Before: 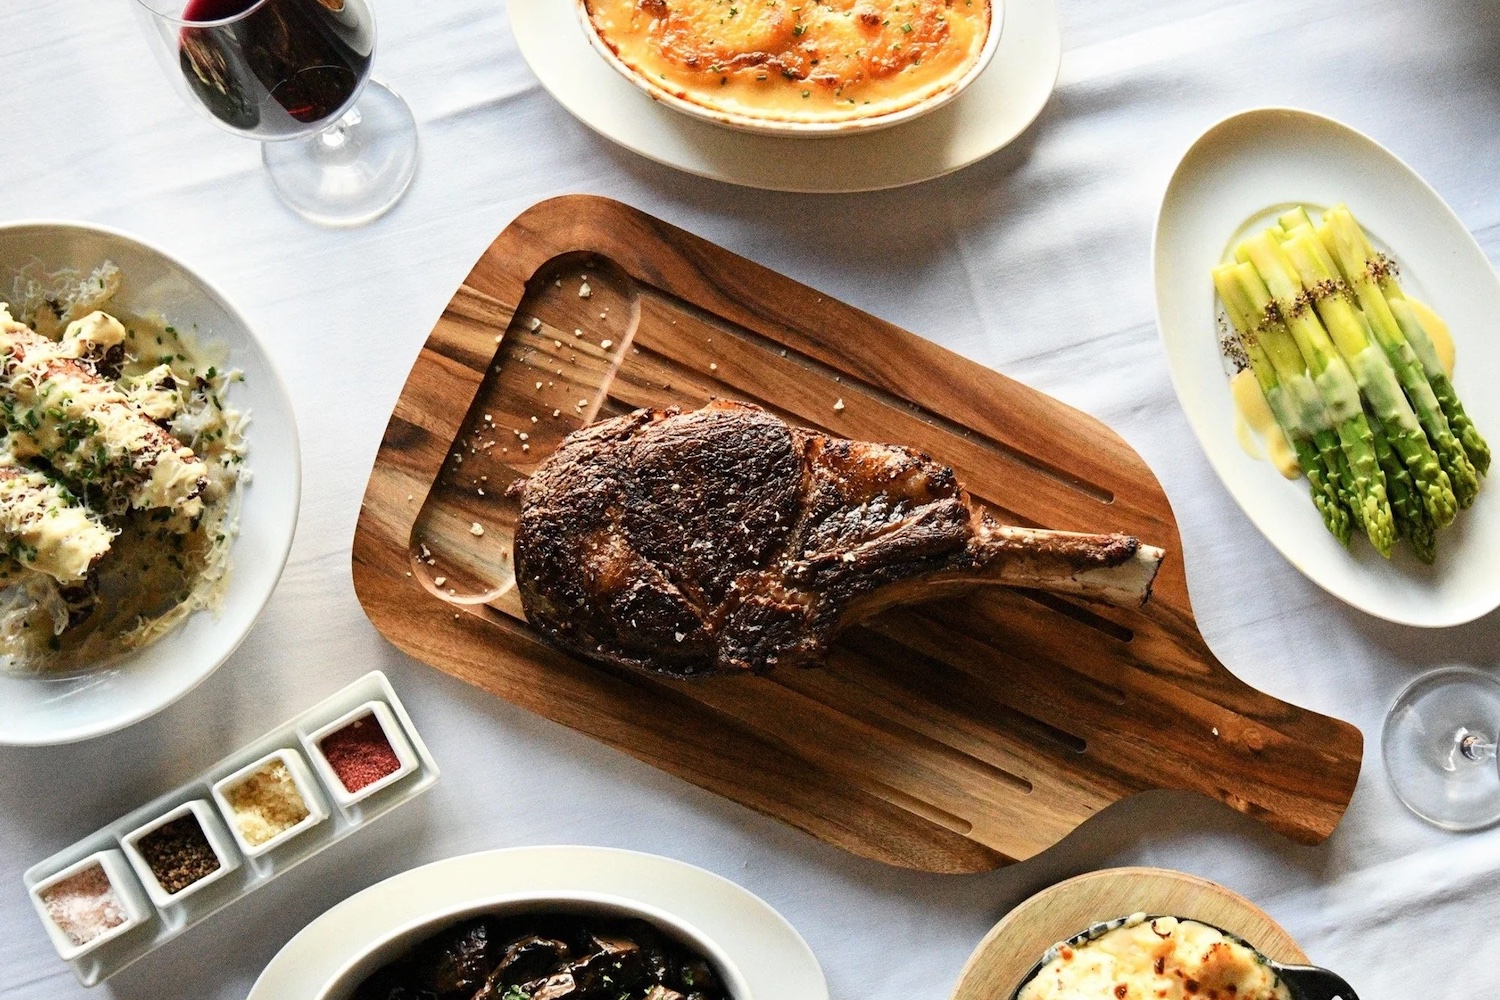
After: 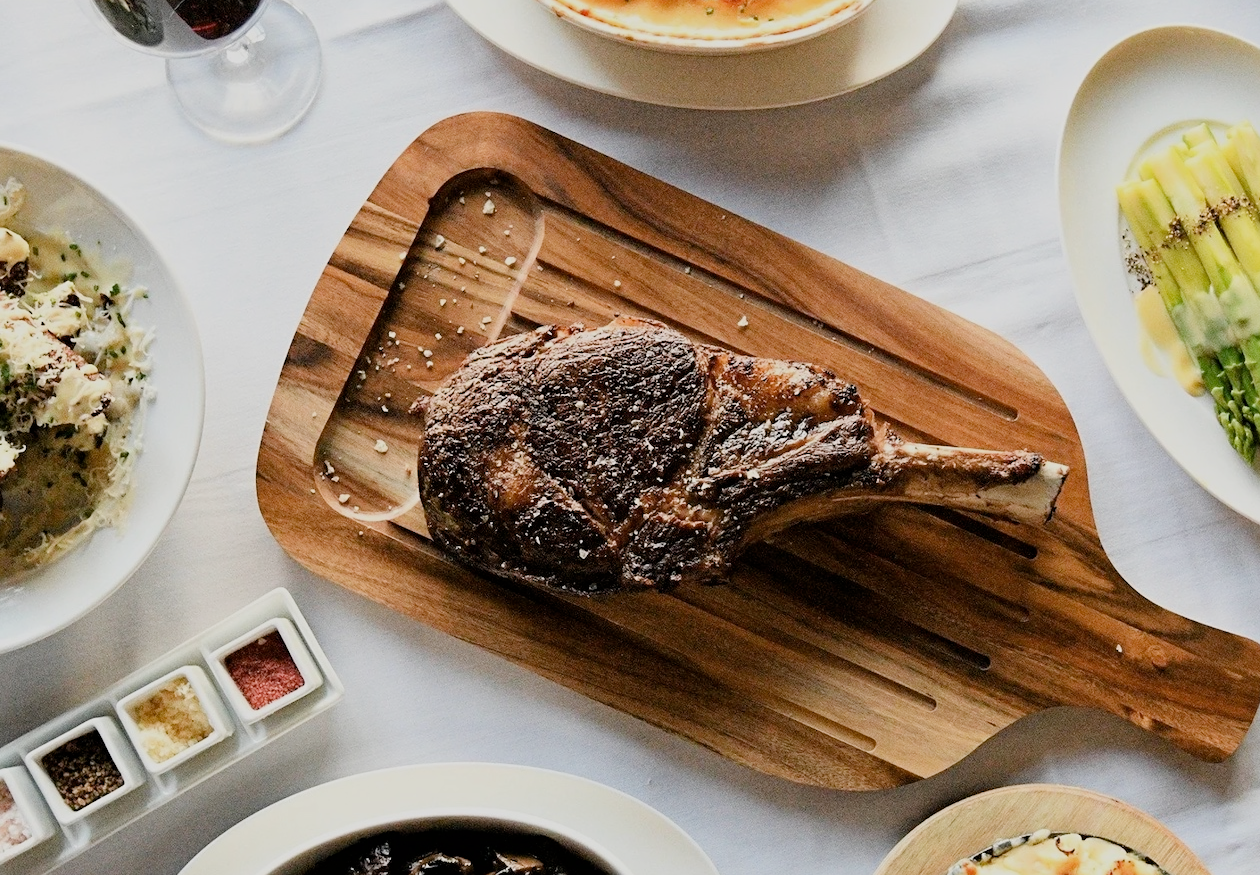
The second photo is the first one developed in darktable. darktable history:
sharpen: amount 0.205
crop: left 6.428%, top 8.325%, right 9.539%, bottom 4.081%
filmic rgb: black relative exposure -8.02 EV, white relative exposure 3.97 EV, threshold 5.99 EV, hardness 4.15, contrast 0.985, iterations of high-quality reconstruction 0, enable highlight reconstruction true
